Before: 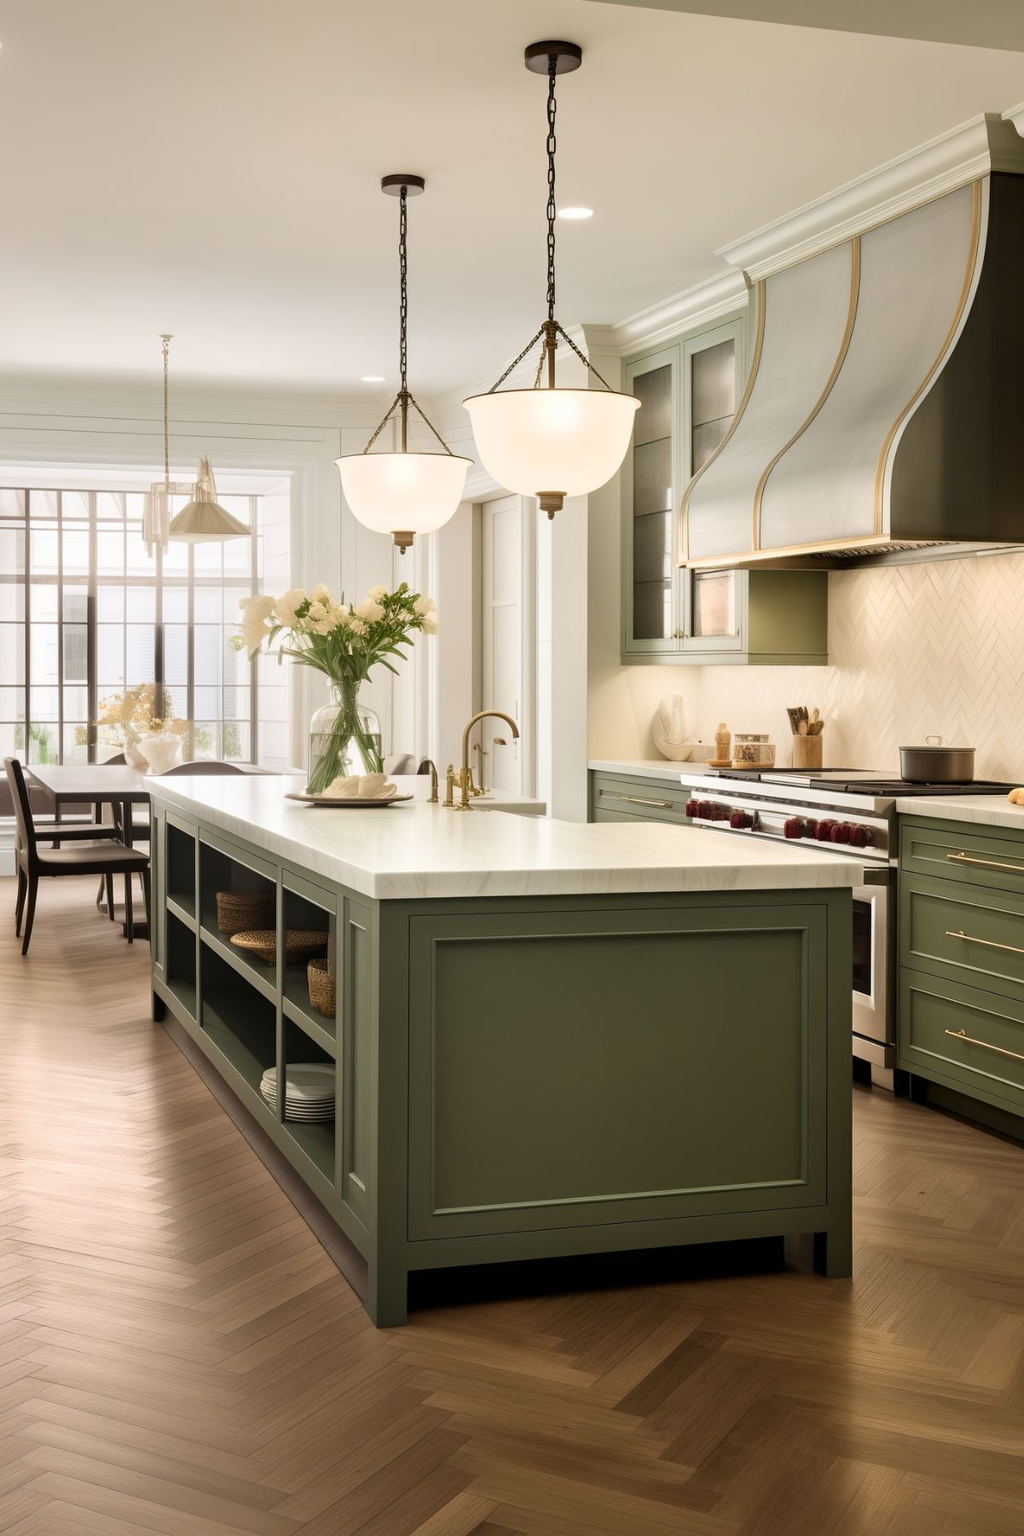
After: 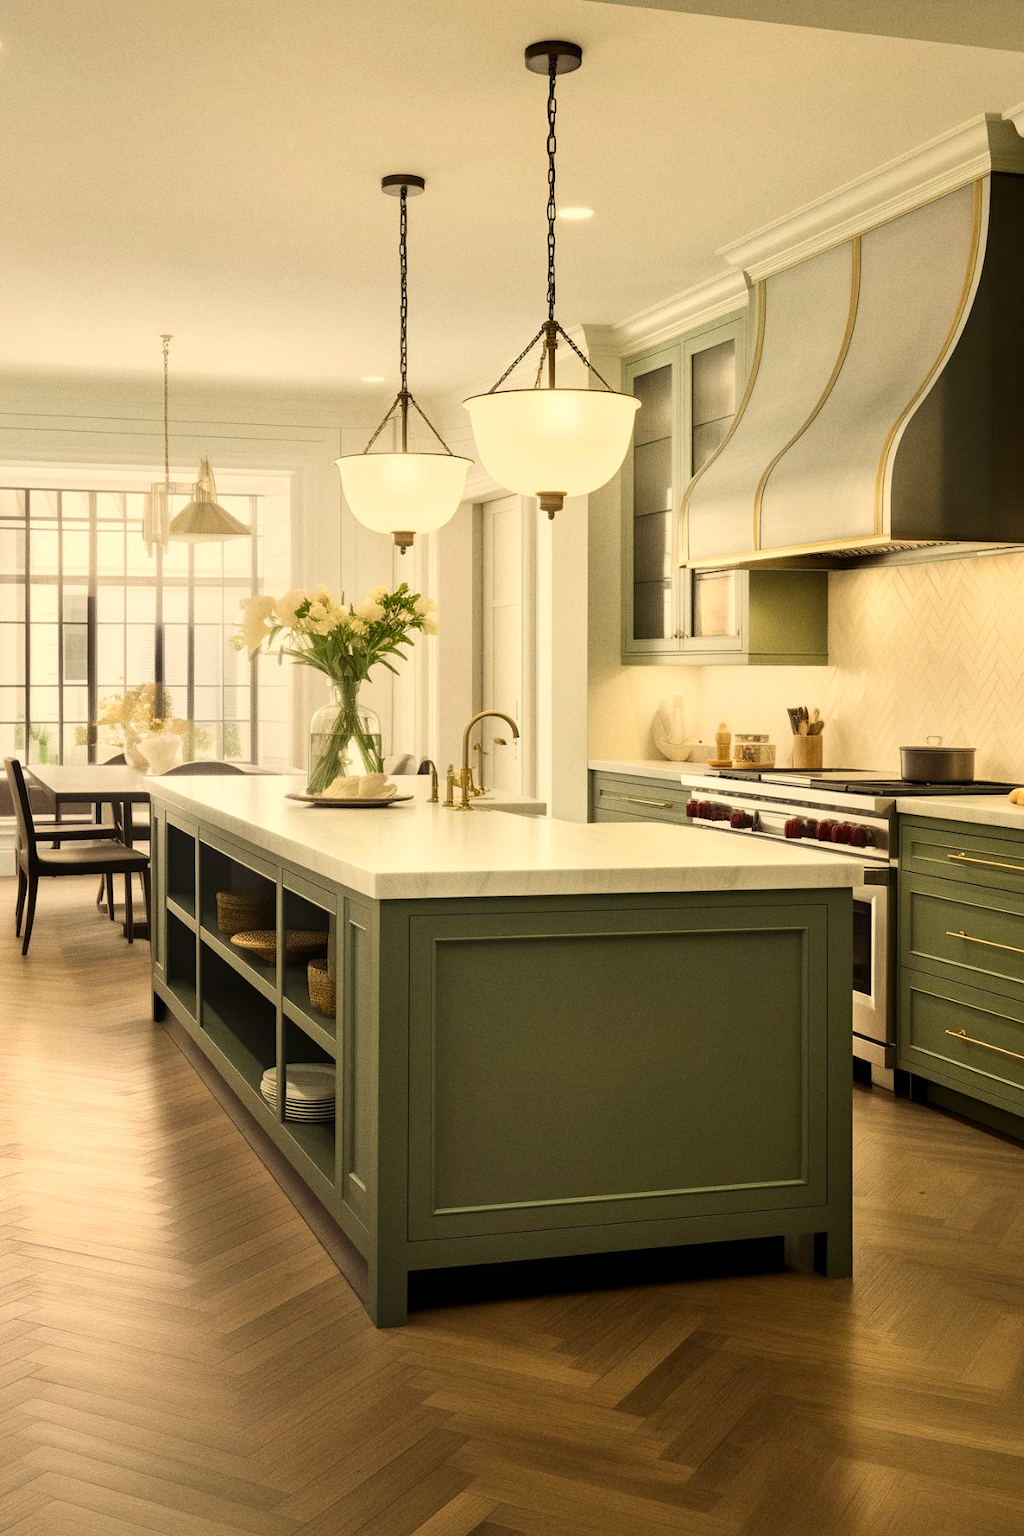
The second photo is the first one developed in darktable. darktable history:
contrast brightness saturation: contrast 0.1, brightness 0.02, saturation 0.02
color correction: highlights a* 2.72, highlights b* 22.8
grain: coarseness 0.09 ISO
